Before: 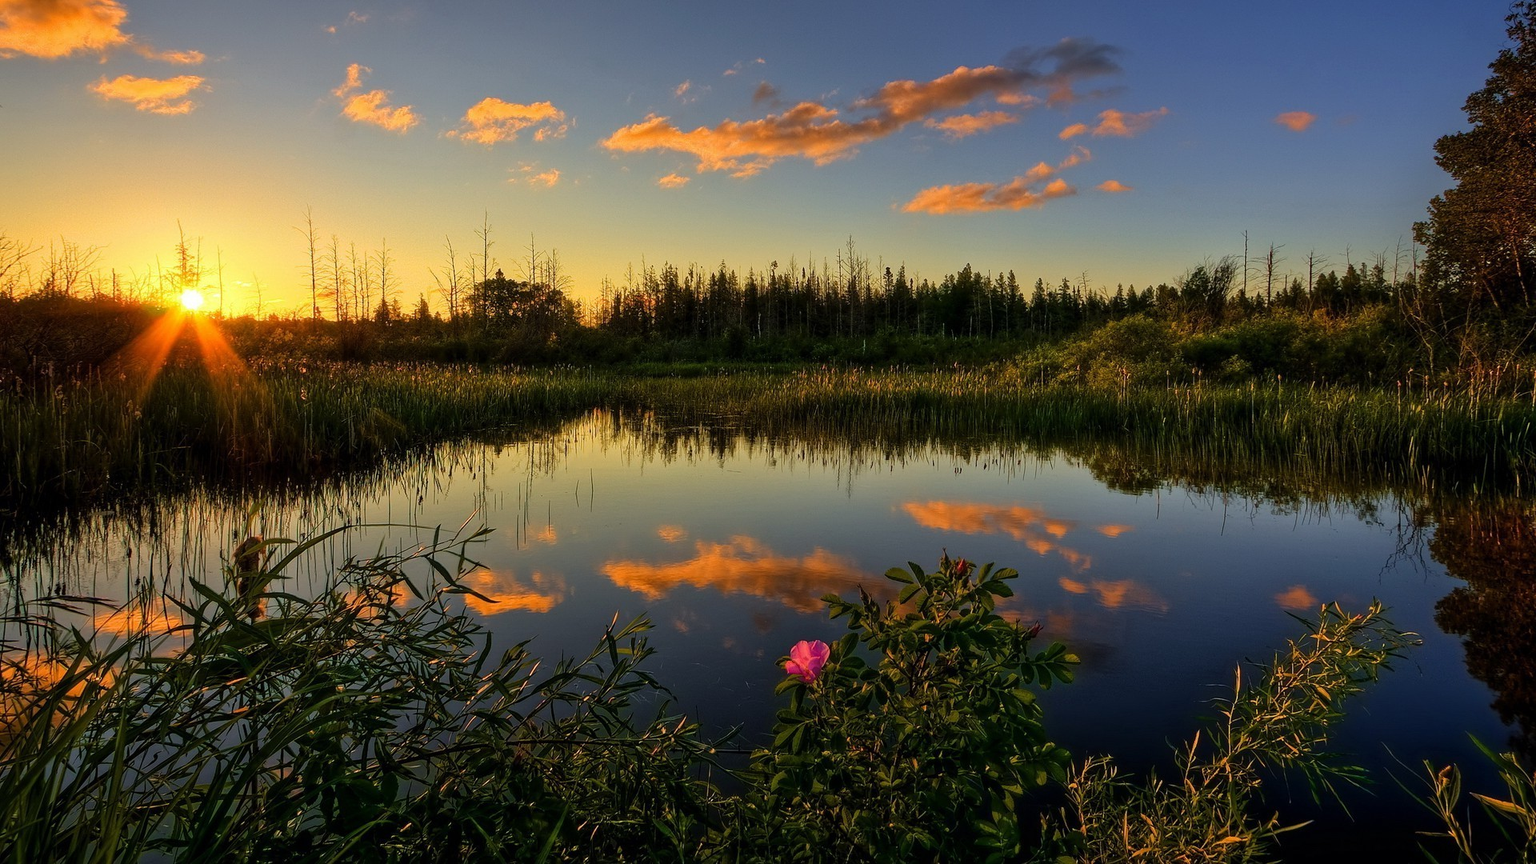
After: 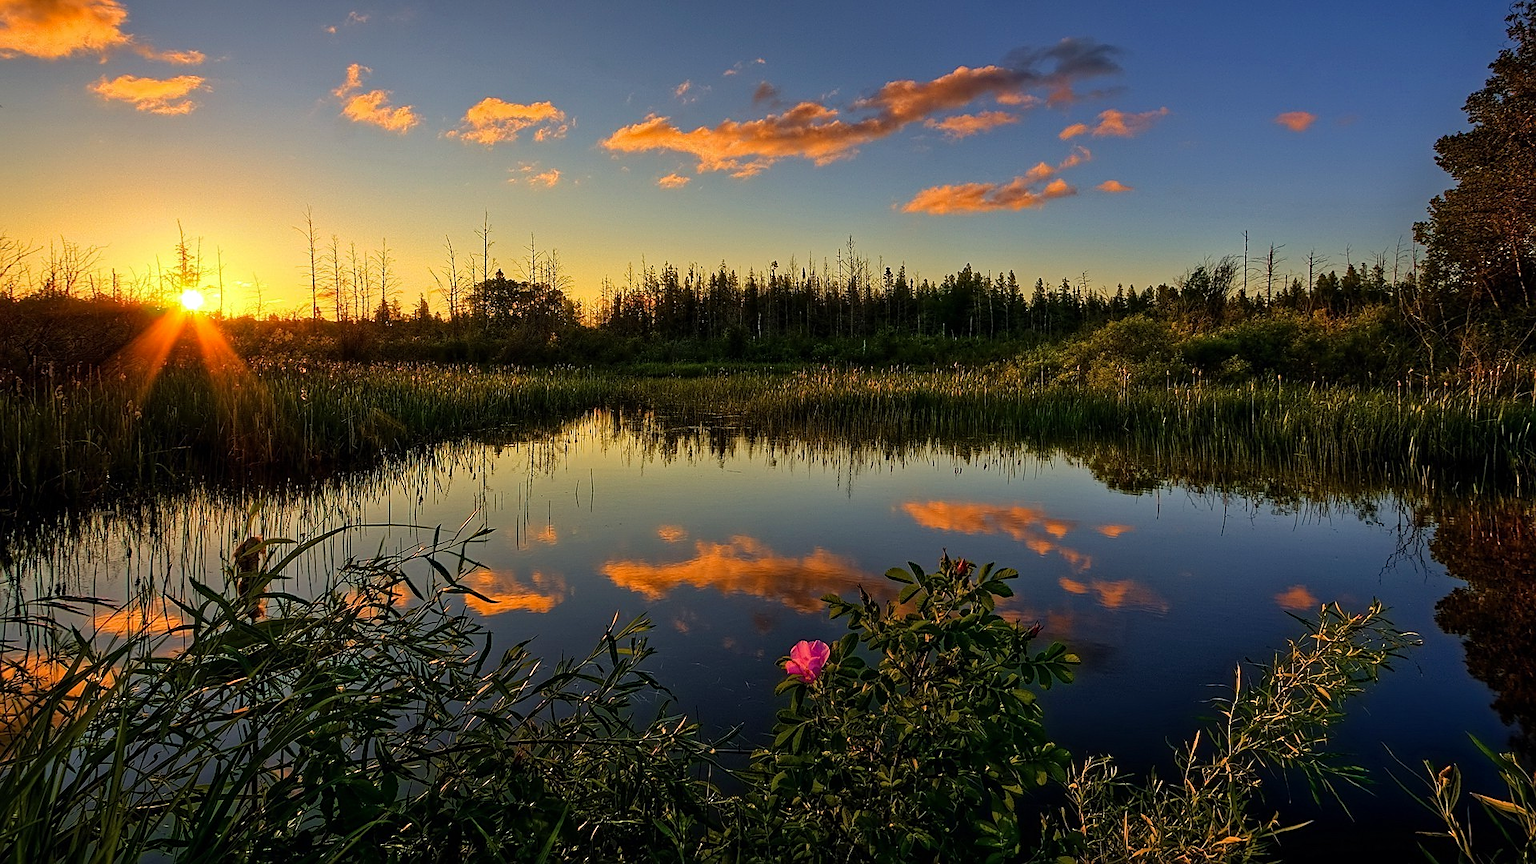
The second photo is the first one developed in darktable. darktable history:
sharpen: on, module defaults
exposure: exposure 0.014 EV, compensate highlight preservation false
haze removal: adaptive false
